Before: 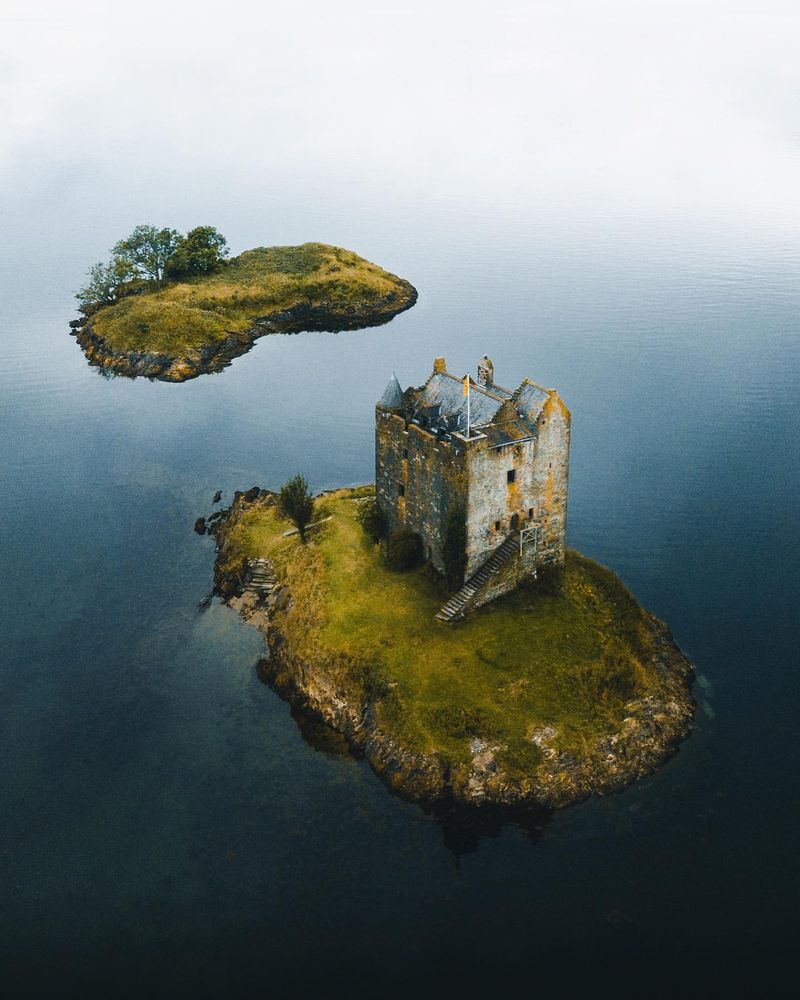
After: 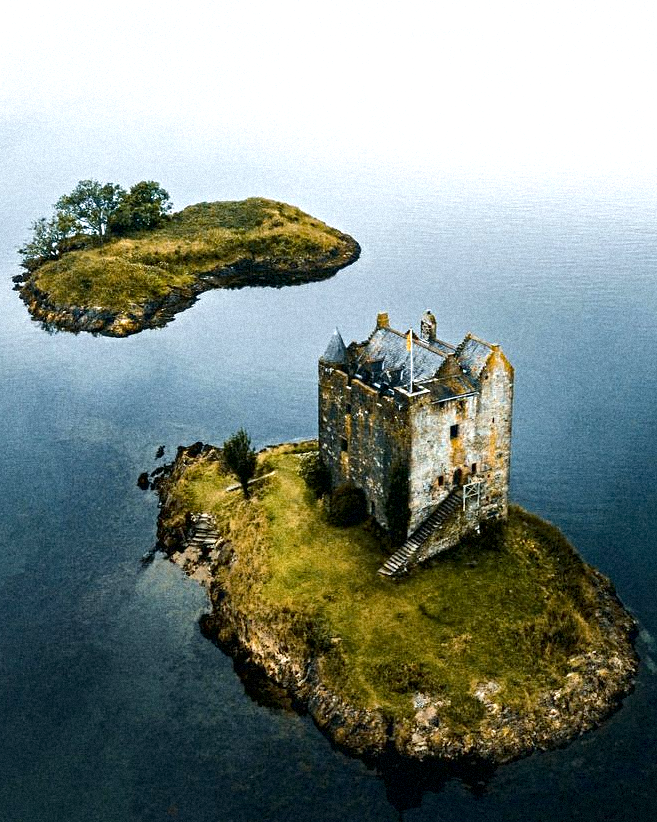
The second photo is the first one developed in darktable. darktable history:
crop and rotate: left 7.196%, top 4.574%, right 10.605%, bottom 13.178%
local contrast: mode bilateral grid, contrast 100, coarseness 100, detail 165%, midtone range 0.2
grain: mid-tones bias 0%
contrast equalizer: y [[0.5, 0.501, 0.525, 0.597, 0.58, 0.514], [0.5 ×6], [0.5 ×6], [0 ×6], [0 ×6]]
exposure: black level correction 0.005, exposure 0.286 EV, compensate highlight preservation false
white balance: red 0.988, blue 1.017
